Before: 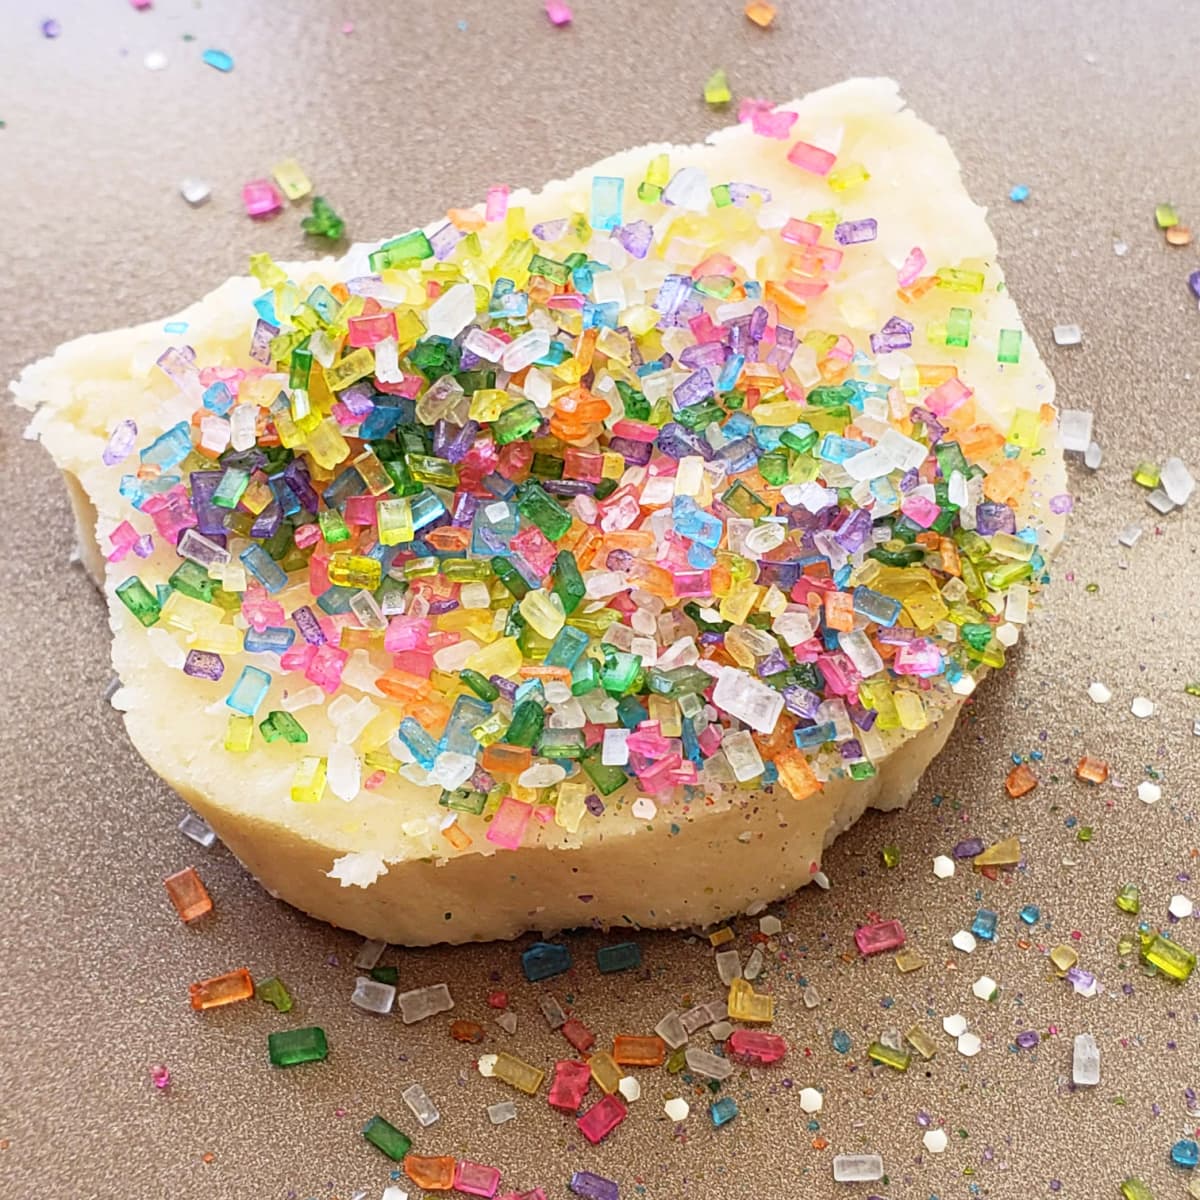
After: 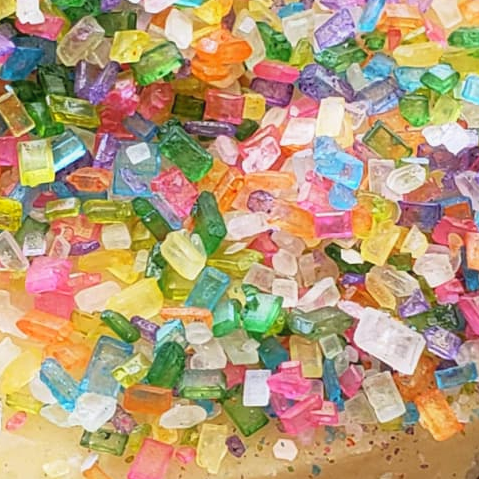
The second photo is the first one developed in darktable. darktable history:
contrast equalizer: y [[0.5, 0.488, 0.462, 0.461, 0.491, 0.5], [0.5 ×6], [0.5 ×6], [0 ×6], [0 ×6]]
crop: left 30%, top 30%, right 30%, bottom 30%
